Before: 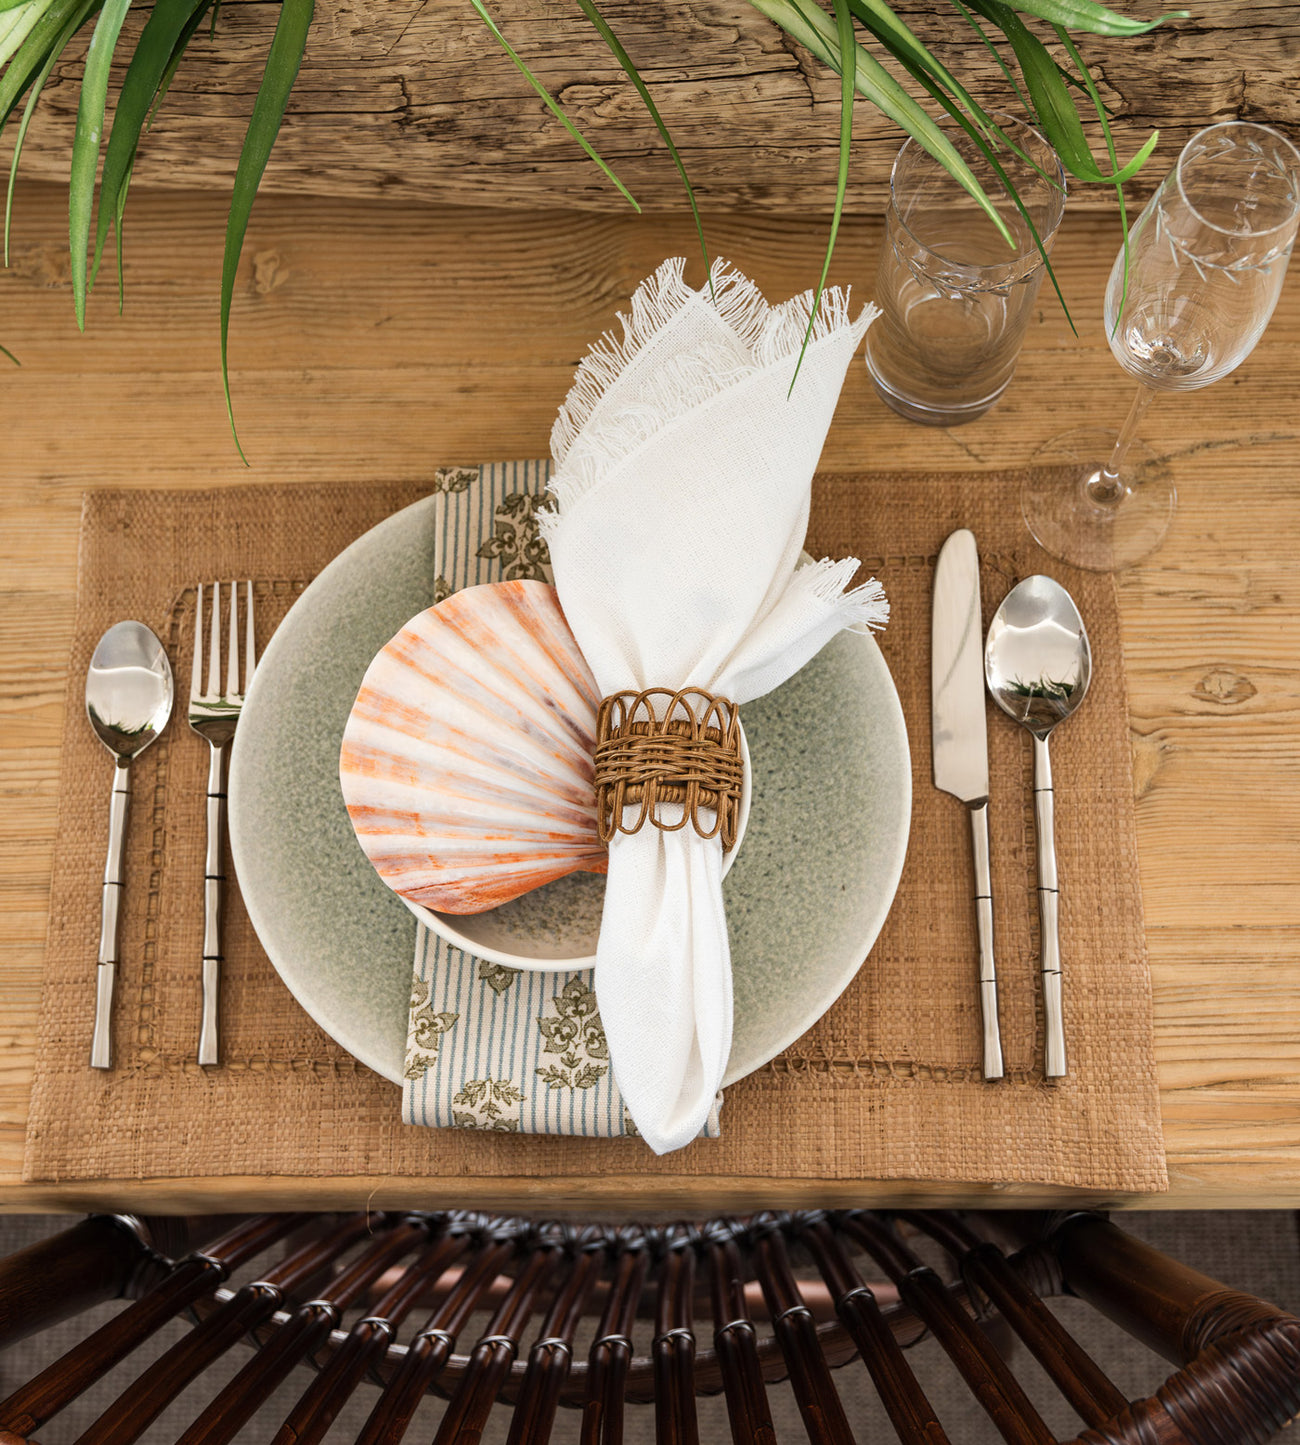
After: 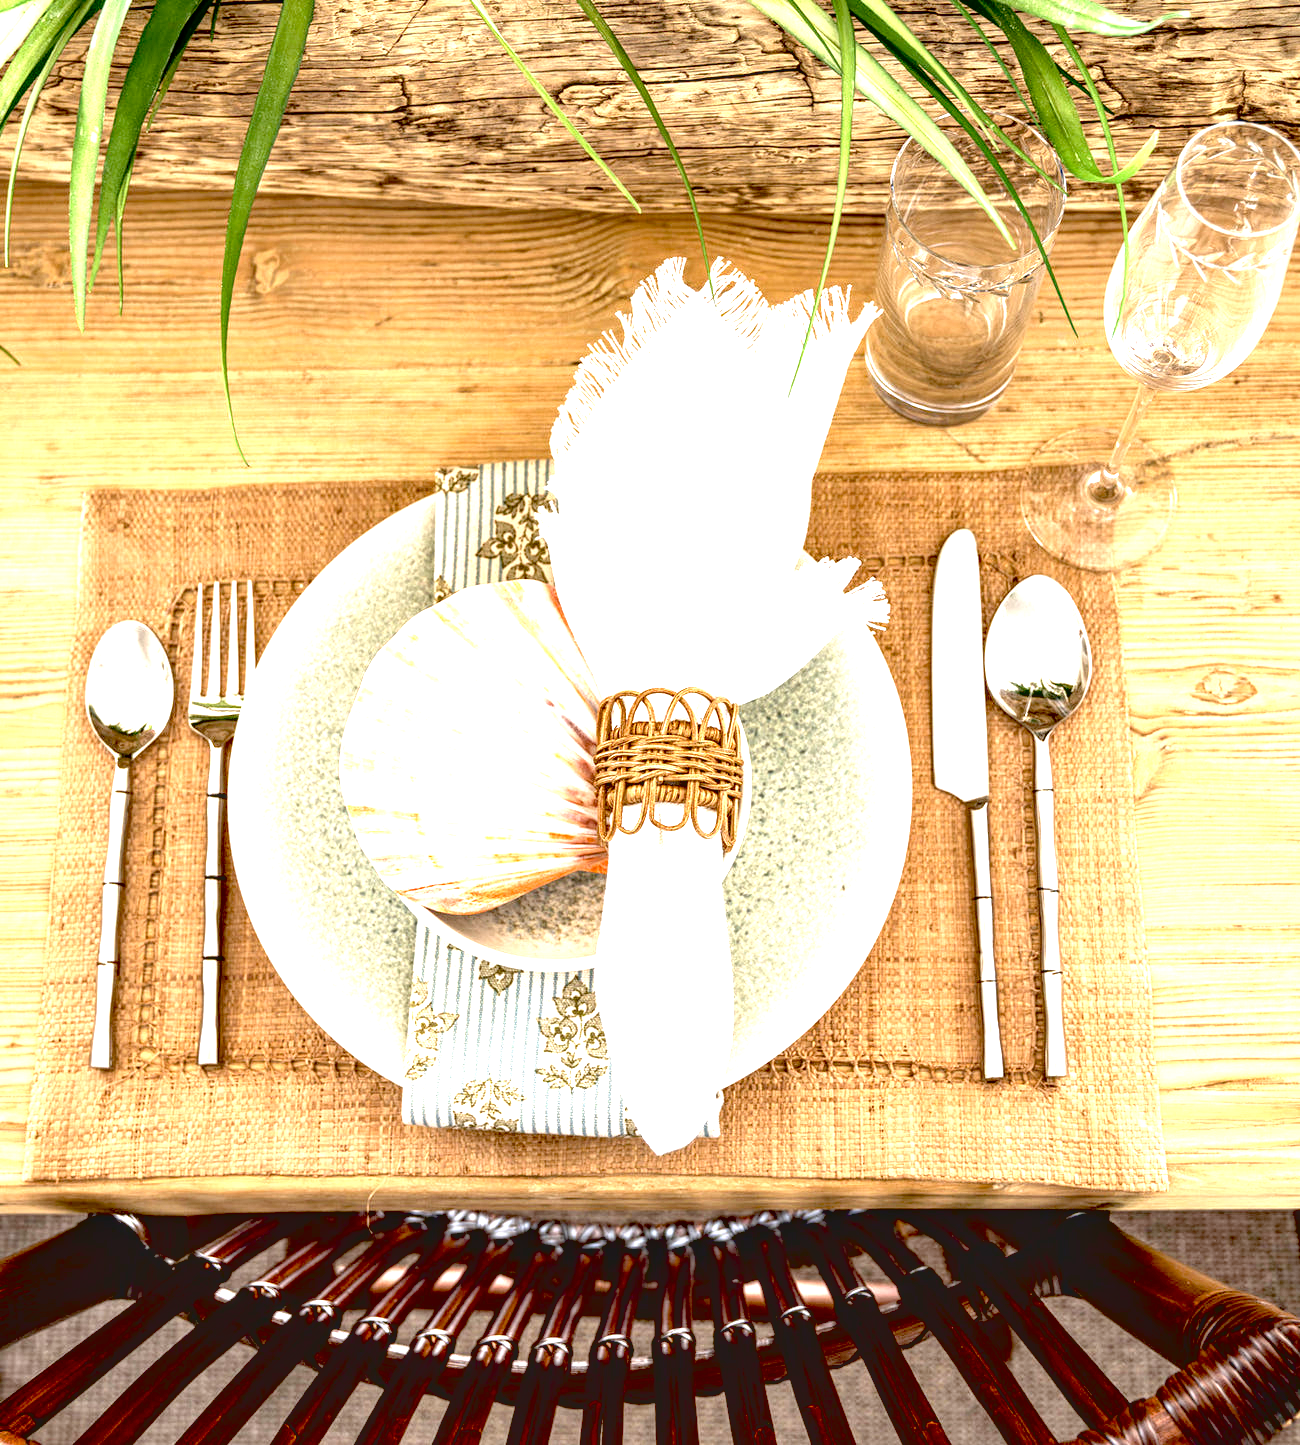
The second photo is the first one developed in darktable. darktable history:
local contrast: on, module defaults
exposure: black level correction 0.014, exposure 1.771 EV, compensate highlight preservation false
contrast brightness saturation: saturation -0.063
